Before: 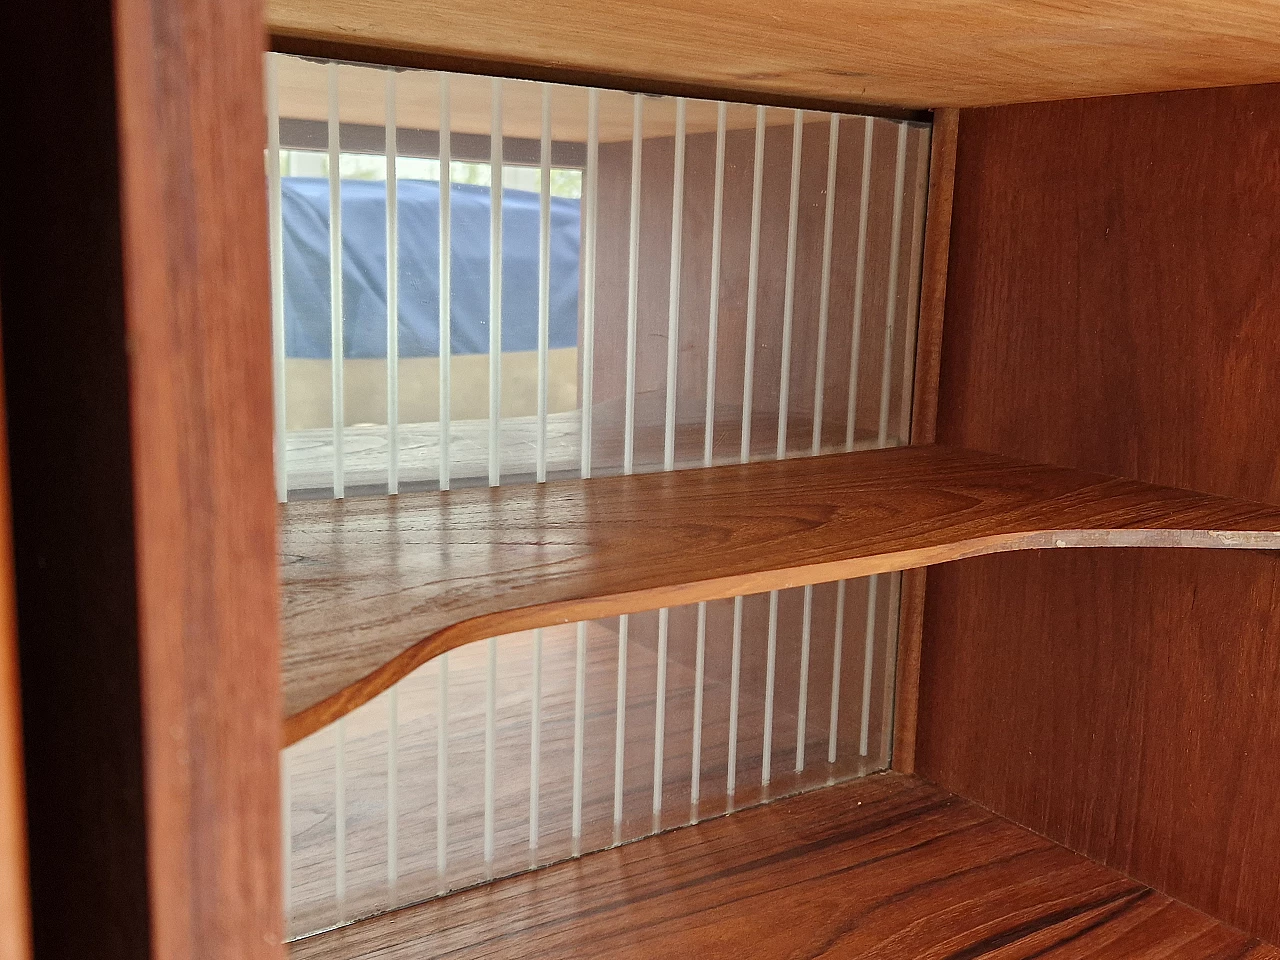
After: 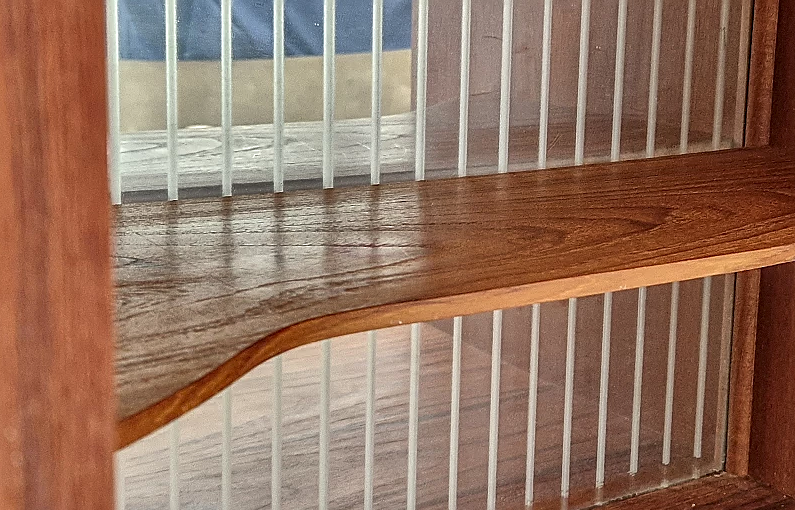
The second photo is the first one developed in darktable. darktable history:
crop: left 13.012%, top 31.128%, right 24.811%, bottom 15.666%
sharpen: on, module defaults
shadows and highlights: shadows 24.25, highlights -78.42, soften with gaussian
local contrast: highlights 4%, shadows 6%, detail 134%
